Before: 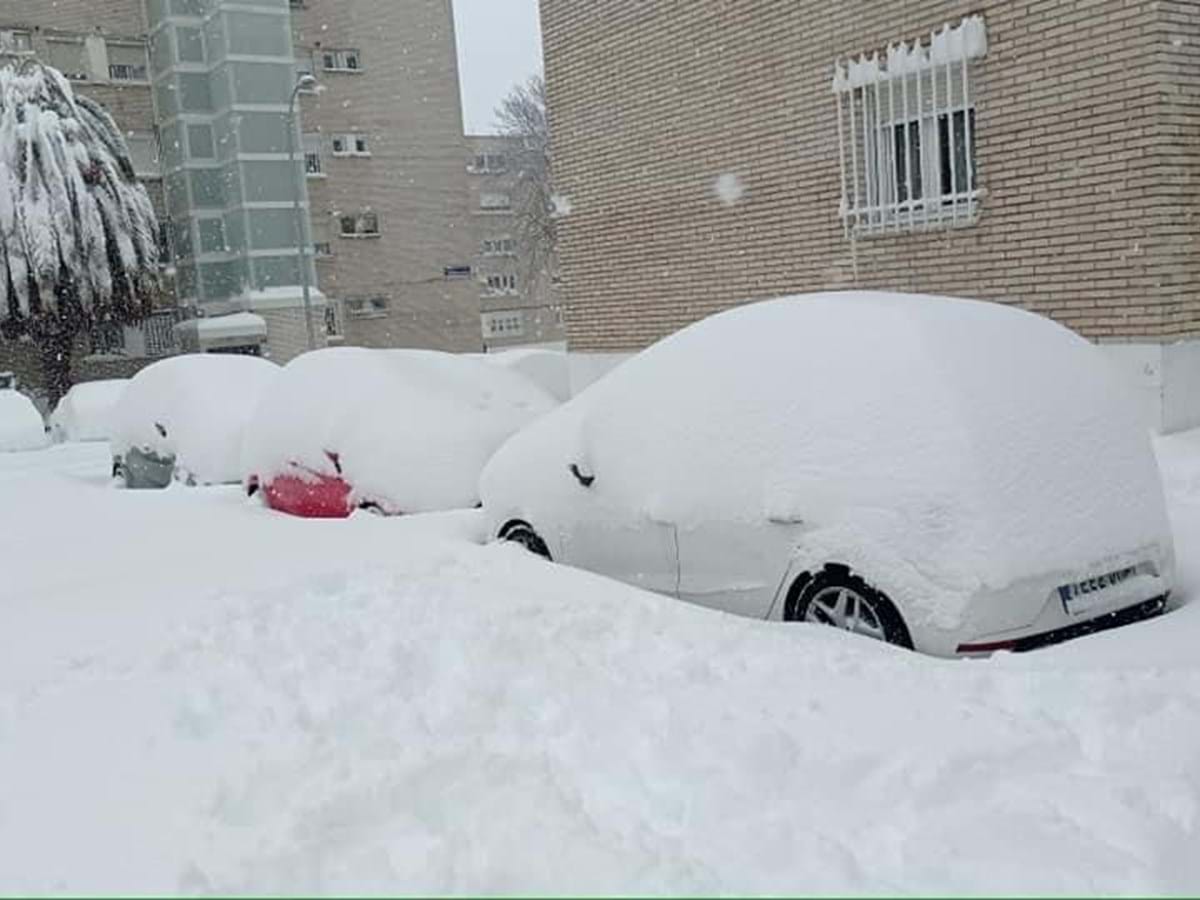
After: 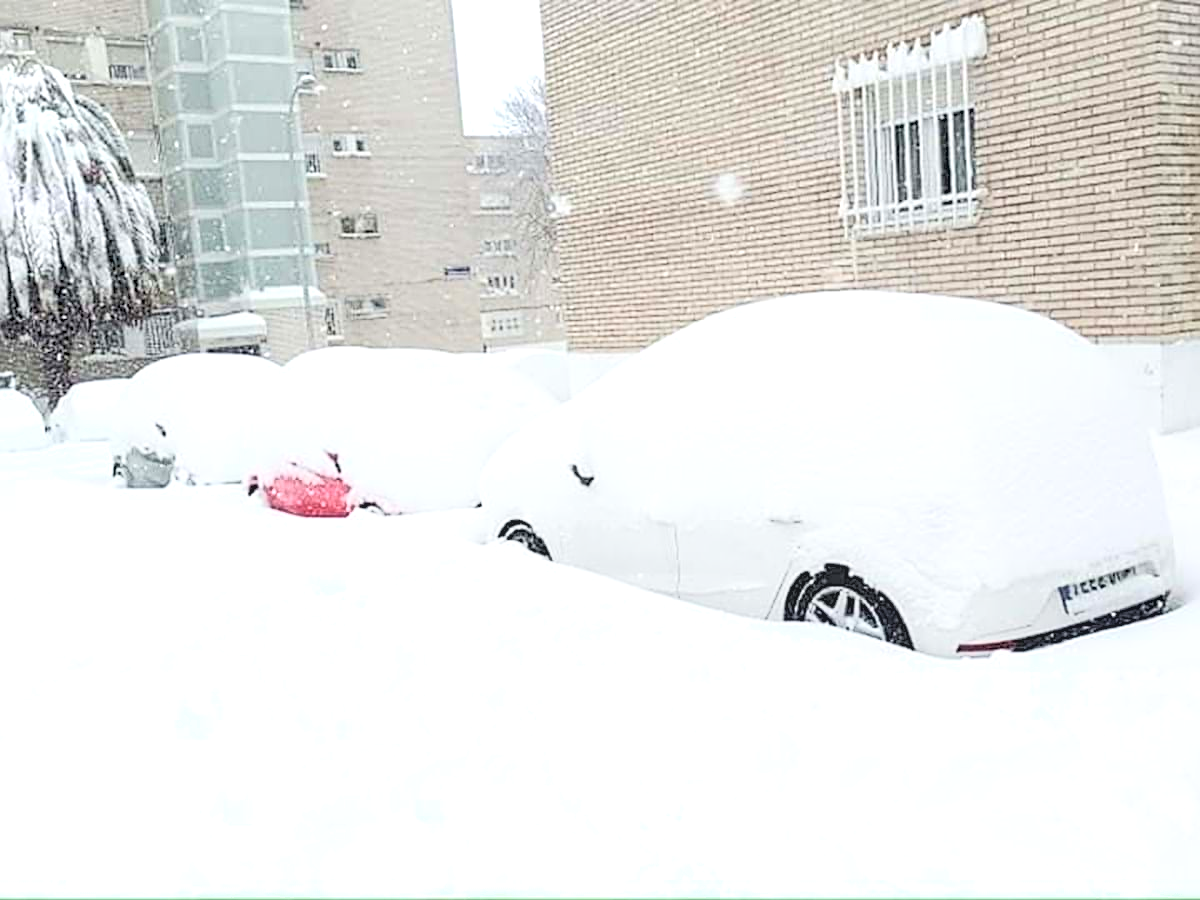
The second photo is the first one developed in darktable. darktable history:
sharpen: on, module defaults
exposure: exposure 0.781 EV, compensate highlight preservation false
contrast brightness saturation: brightness 0.28
shadows and highlights: shadows 0, highlights 40
local contrast: on, module defaults
